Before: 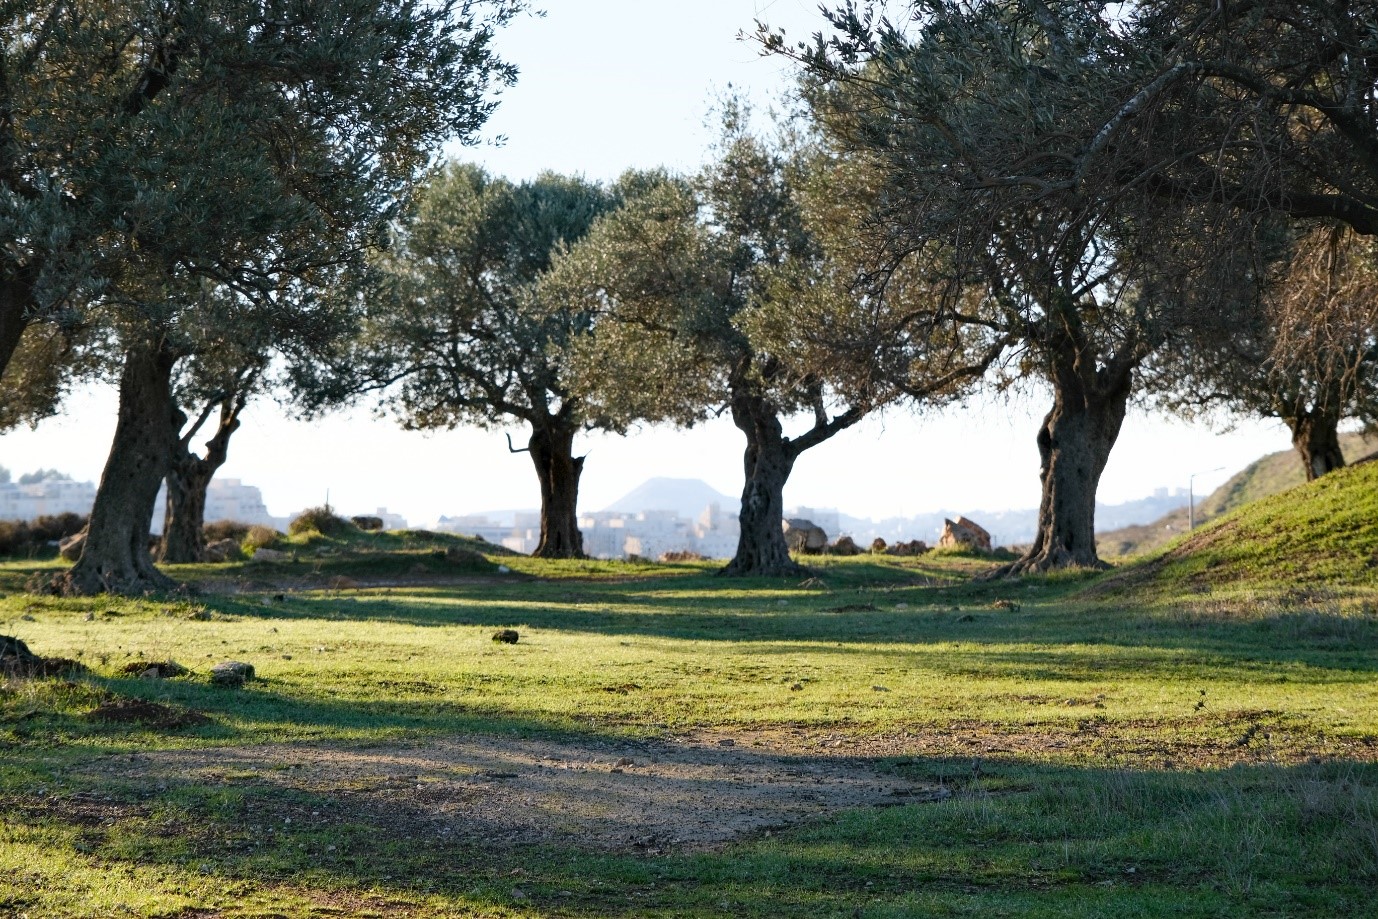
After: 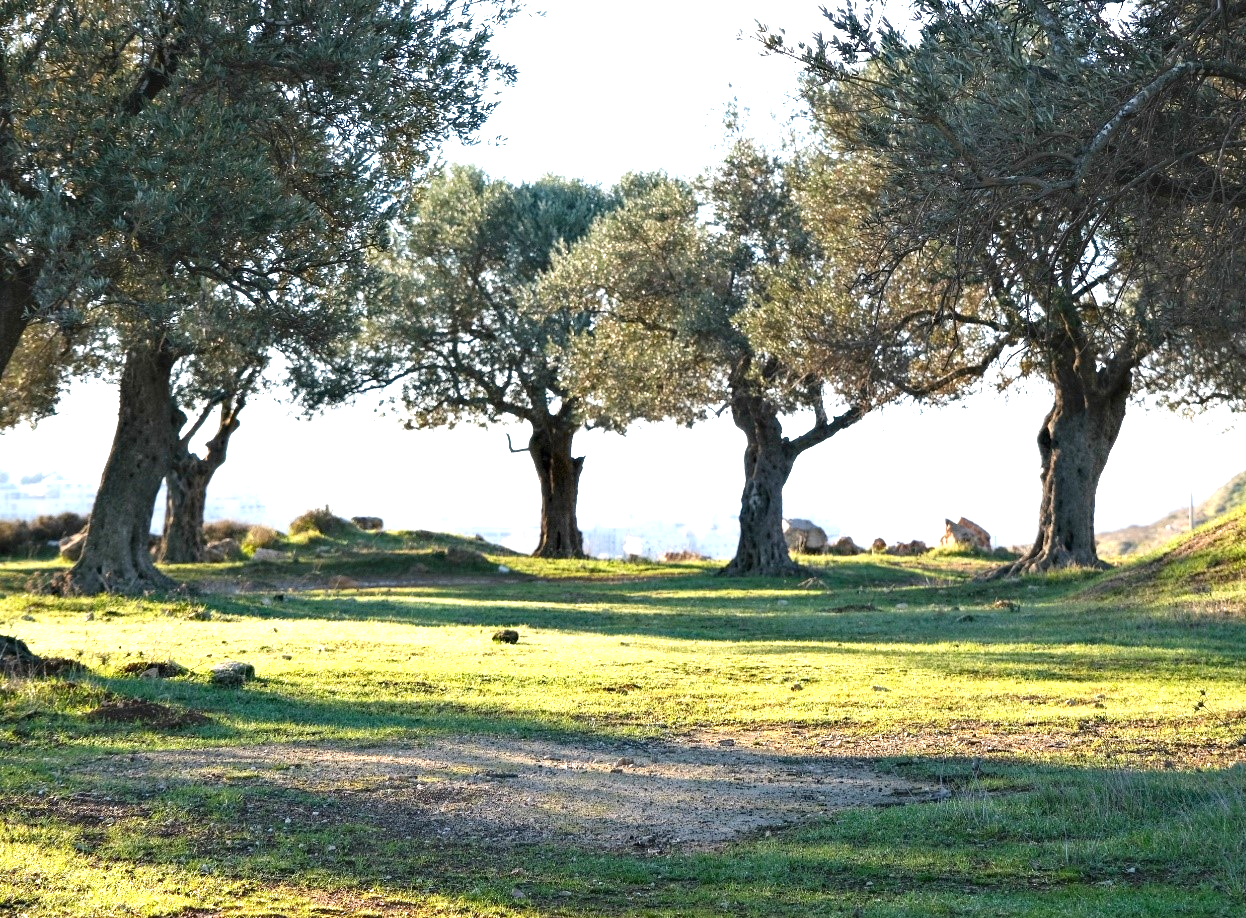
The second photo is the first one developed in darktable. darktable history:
exposure: black level correction 0, exposure 1.1 EV, compensate exposure bias true, compensate highlight preservation false
crop: right 9.509%, bottom 0.031%
